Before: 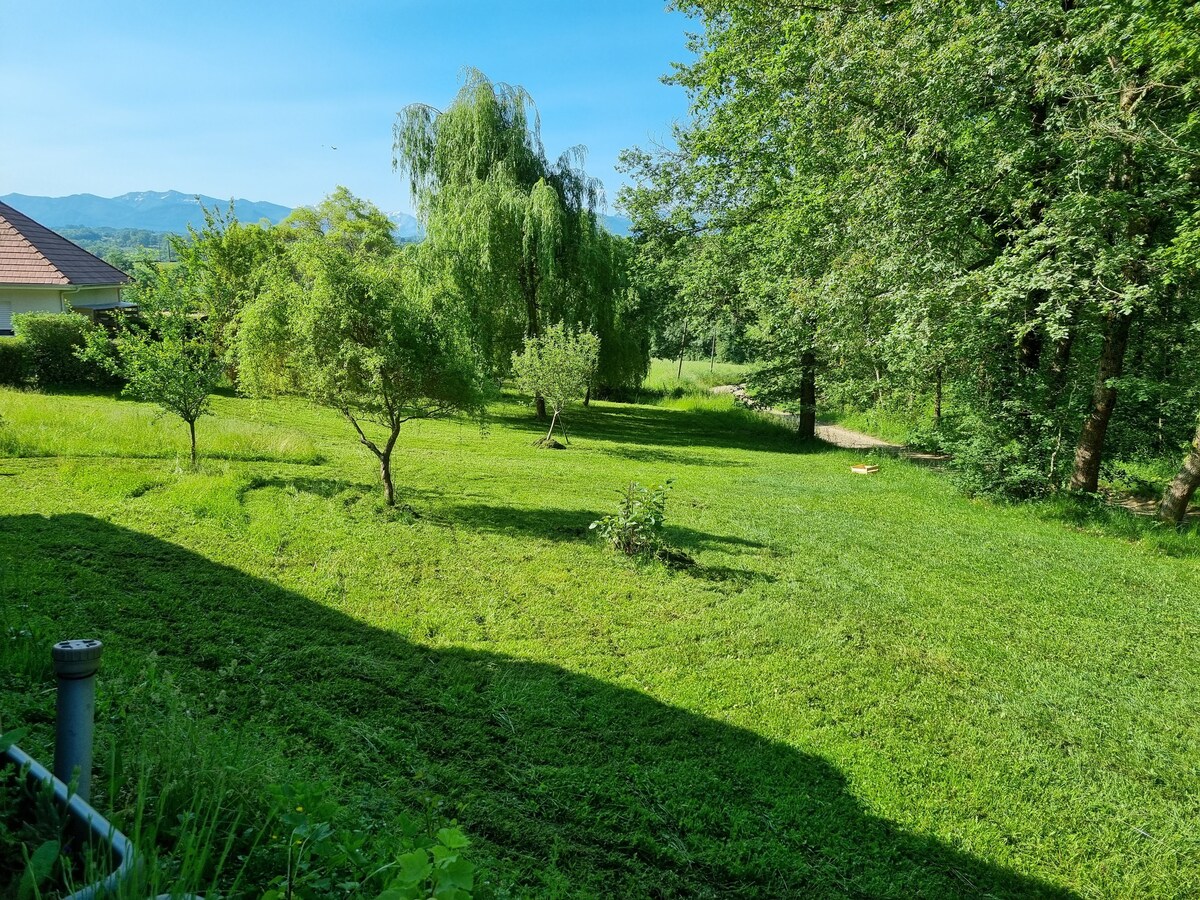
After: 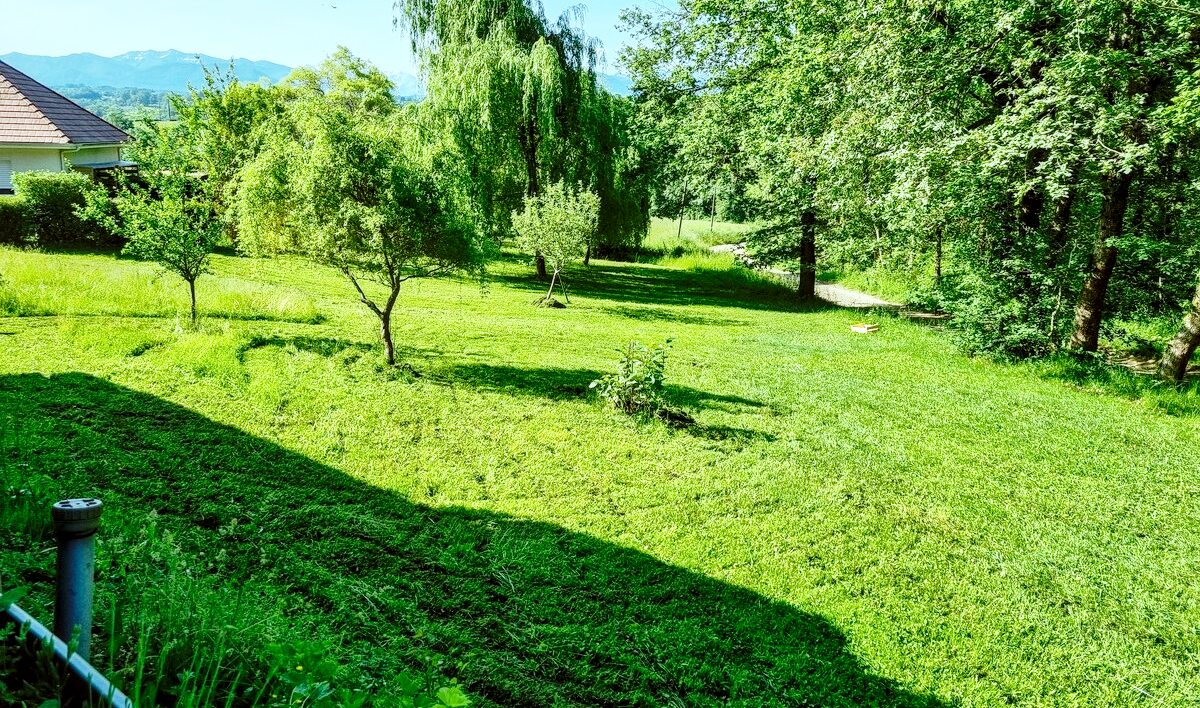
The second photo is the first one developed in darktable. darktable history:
contrast equalizer: octaves 7, y [[0.5 ×6], [0.5 ×6], [0.5, 0.5, 0.501, 0.545, 0.707, 0.863], [0 ×6], [0 ×6]]
crop and rotate: top 15.759%, bottom 5.497%
color correction: highlights a* -5.05, highlights b* -3.32, shadows a* 3.81, shadows b* 4.4
base curve: curves: ch0 [(0, 0) (0.028, 0.03) (0.121, 0.232) (0.46, 0.748) (0.859, 0.968) (1, 1)], preserve colors none
local contrast: highlights 42%, shadows 62%, detail 136%, midtone range 0.514
